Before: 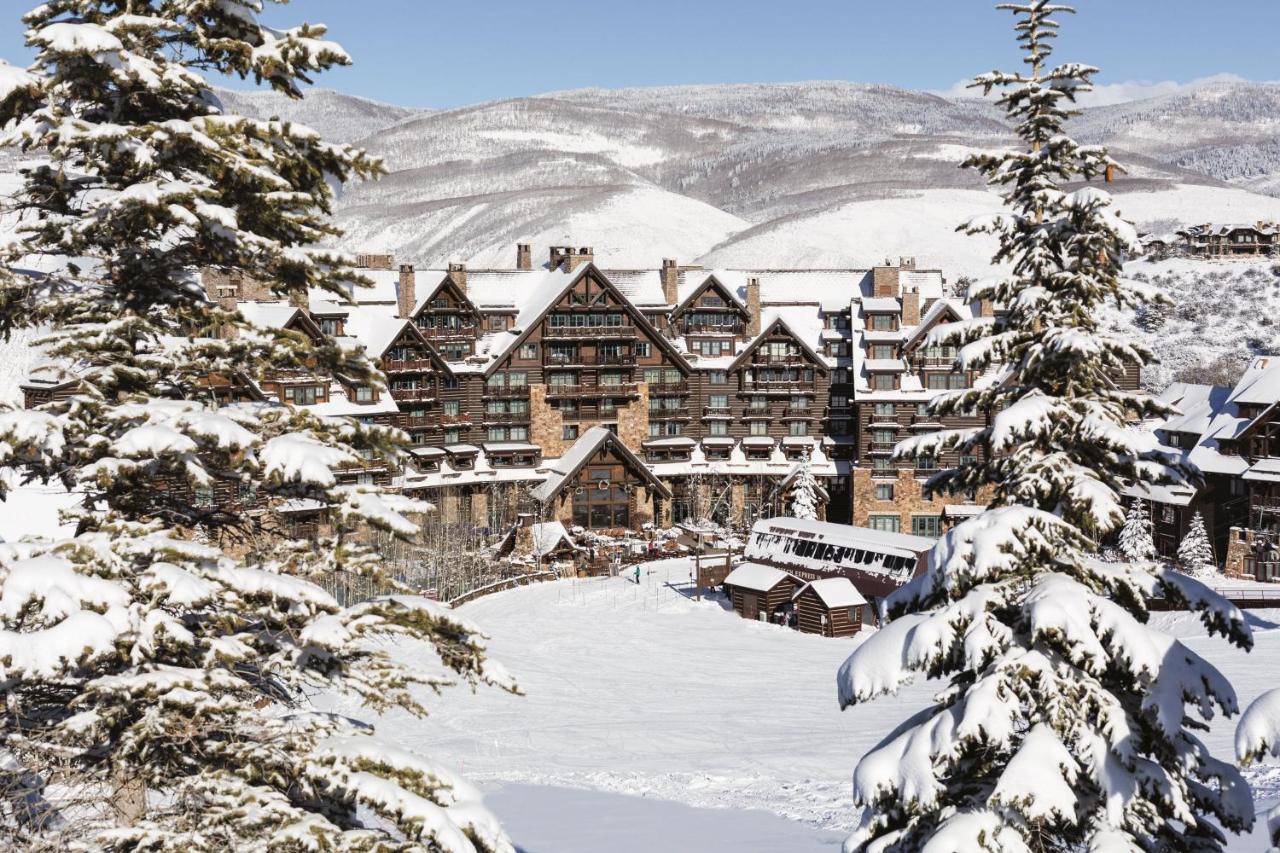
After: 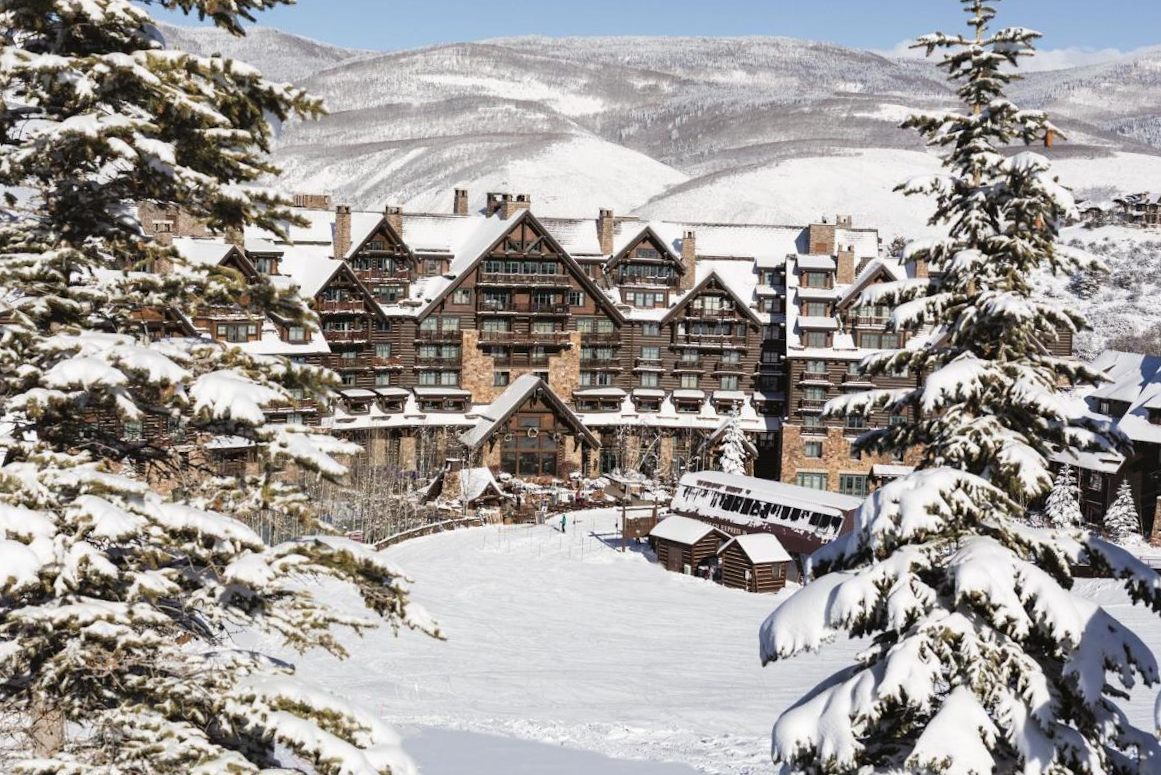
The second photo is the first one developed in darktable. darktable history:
crop and rotate: angle -1.97°, left 3.157%, top 3.796%, right 1.435%, bottom 0.645%
